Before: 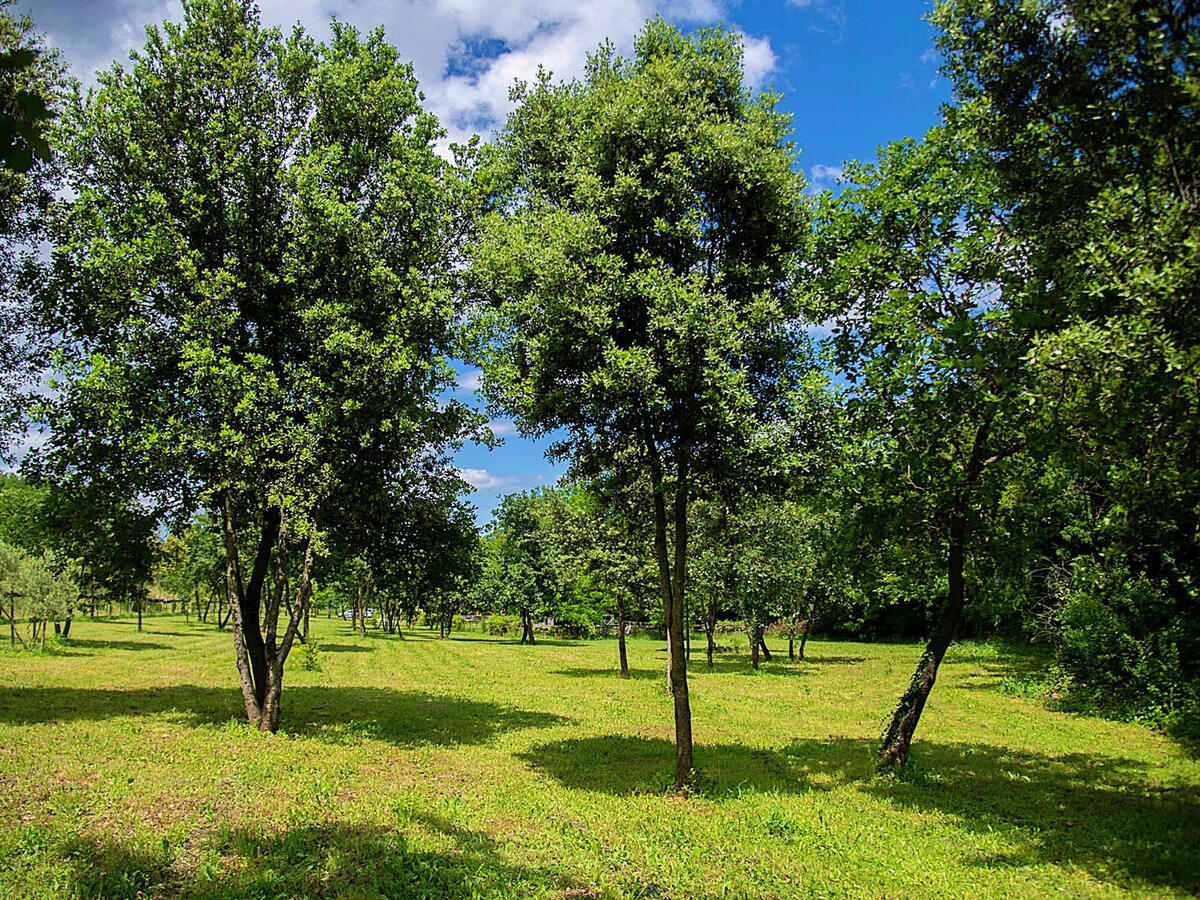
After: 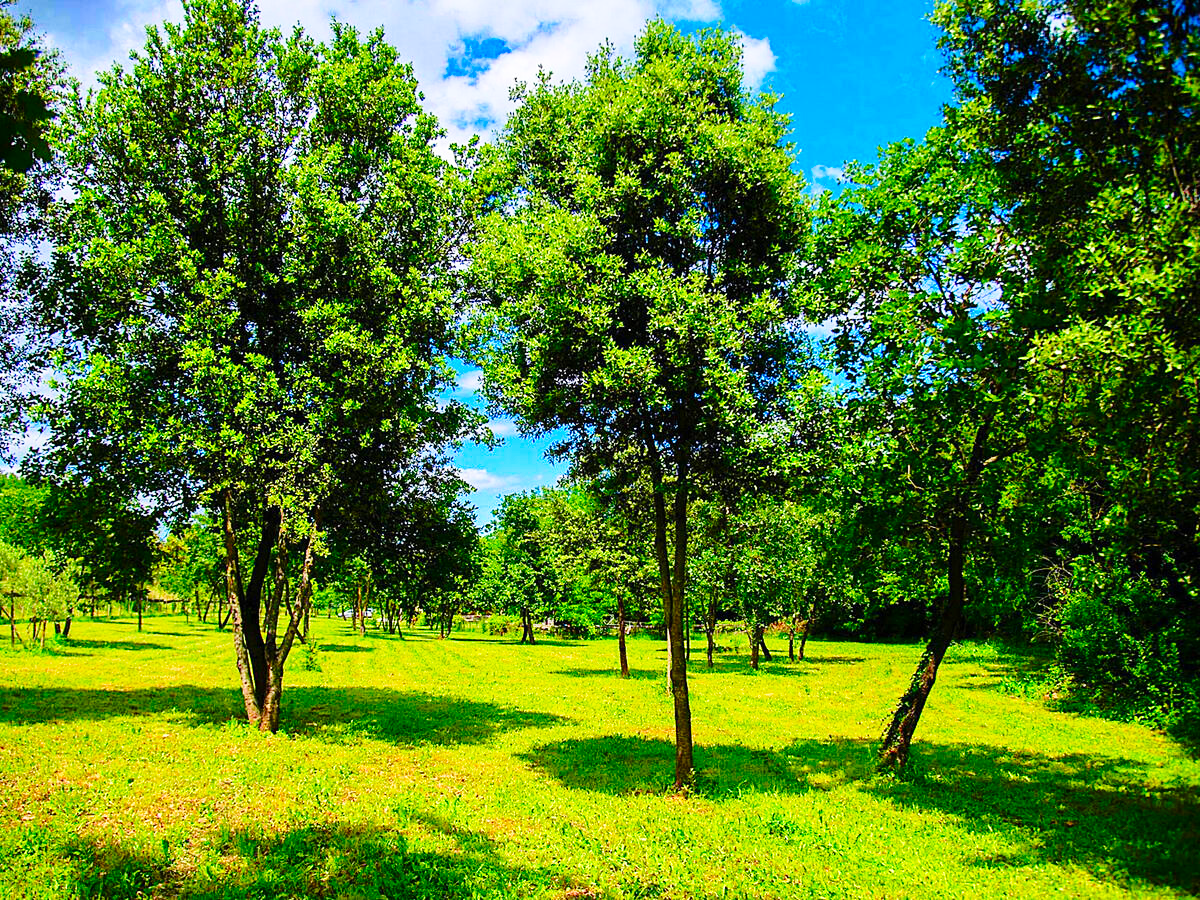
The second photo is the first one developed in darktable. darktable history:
color correction: saturation 1.8
base curve: curves: ch0 [(0, 0) (0.028, 0.03) (0.121, 0.232) (0.46, 0.748) (0.859, 0.968) (1, 1)], preserve colors none
